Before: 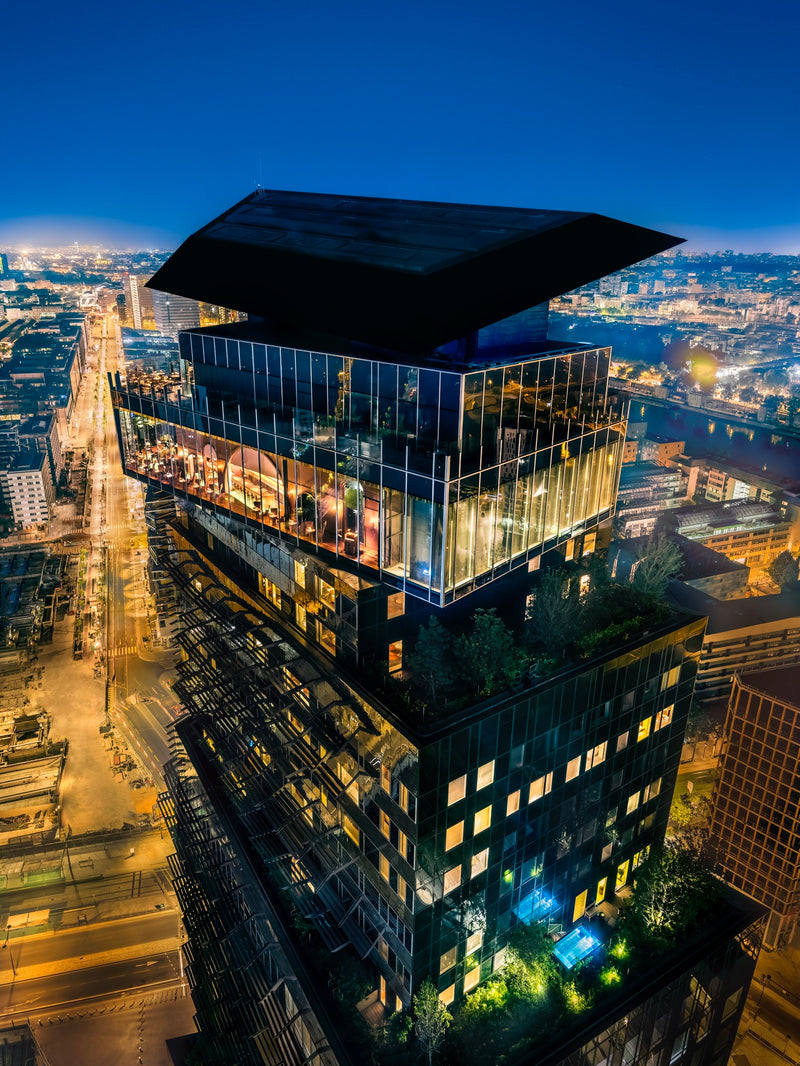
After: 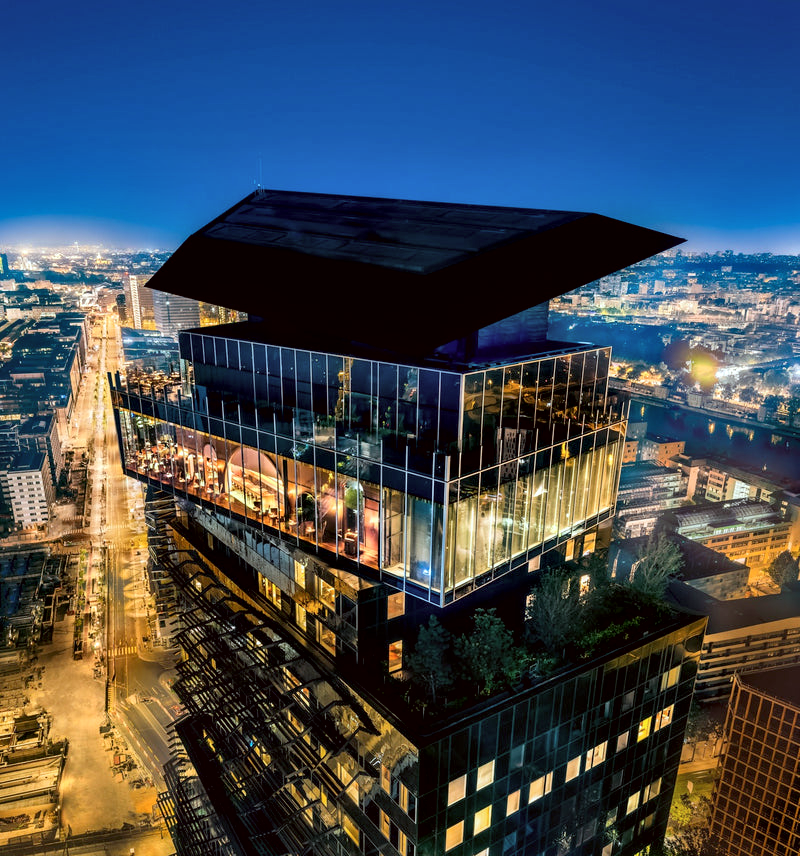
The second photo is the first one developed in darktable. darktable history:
color correction: highlights a* -4.98, highlights b* -3.76, shadows a* 3.83, shadows b* 4.08
local contrast: mode bilateral grid, contrast 25, coarseness 60, detail 151%, midtone range 0.2
white balance: emerald 1
crop: bottom 19.644%
